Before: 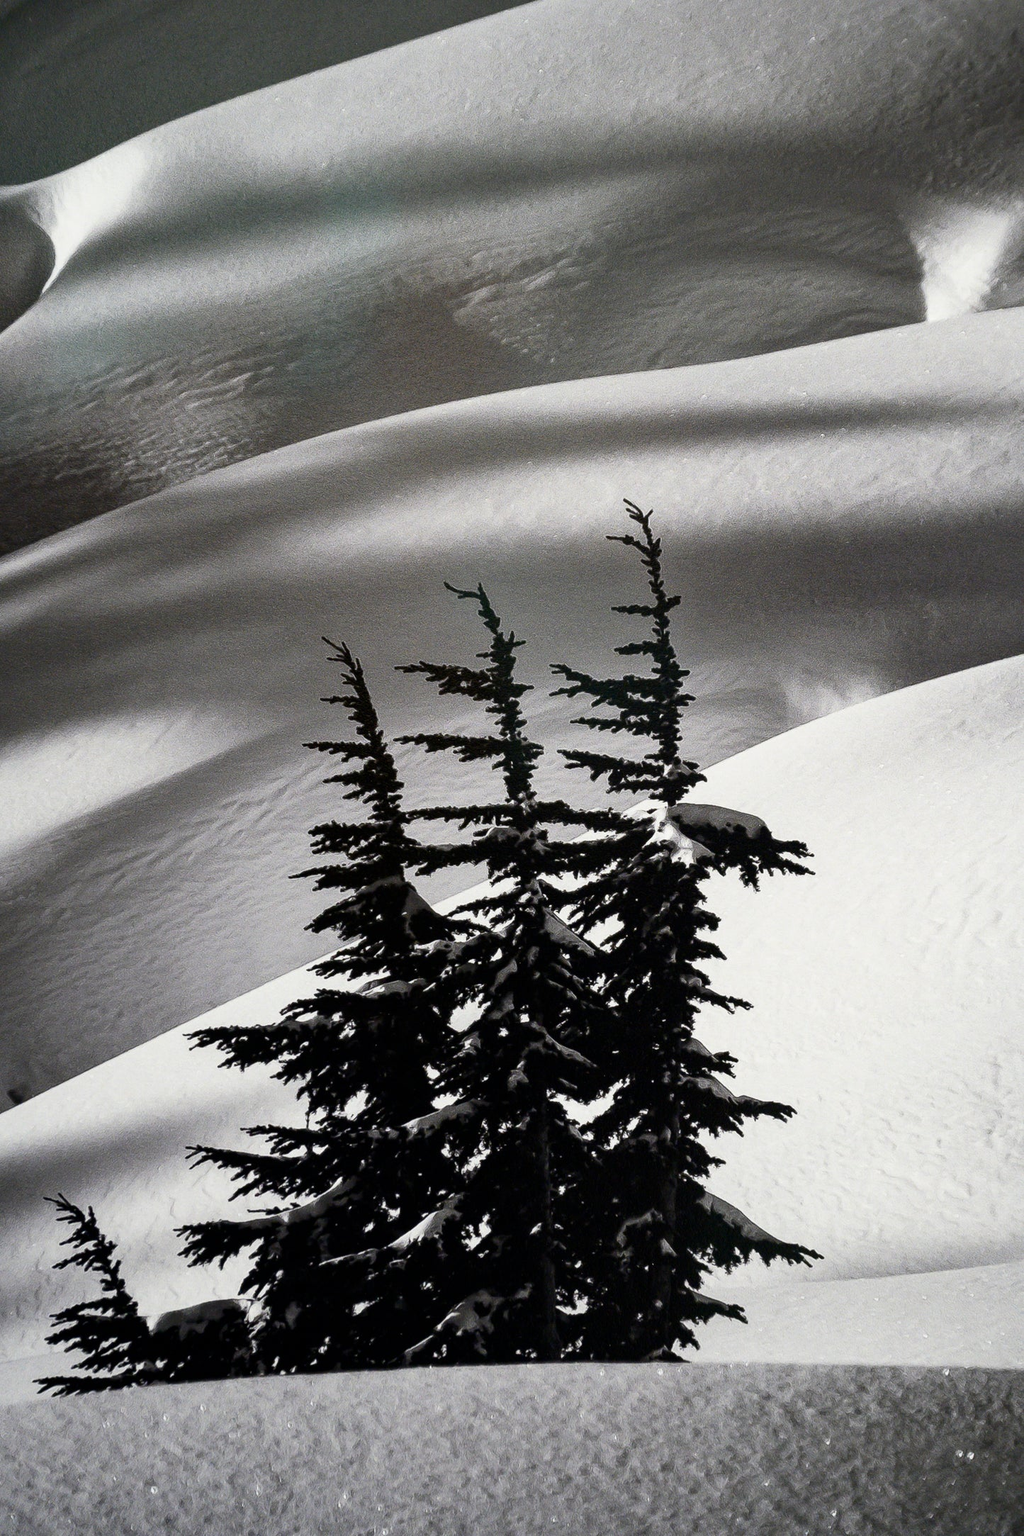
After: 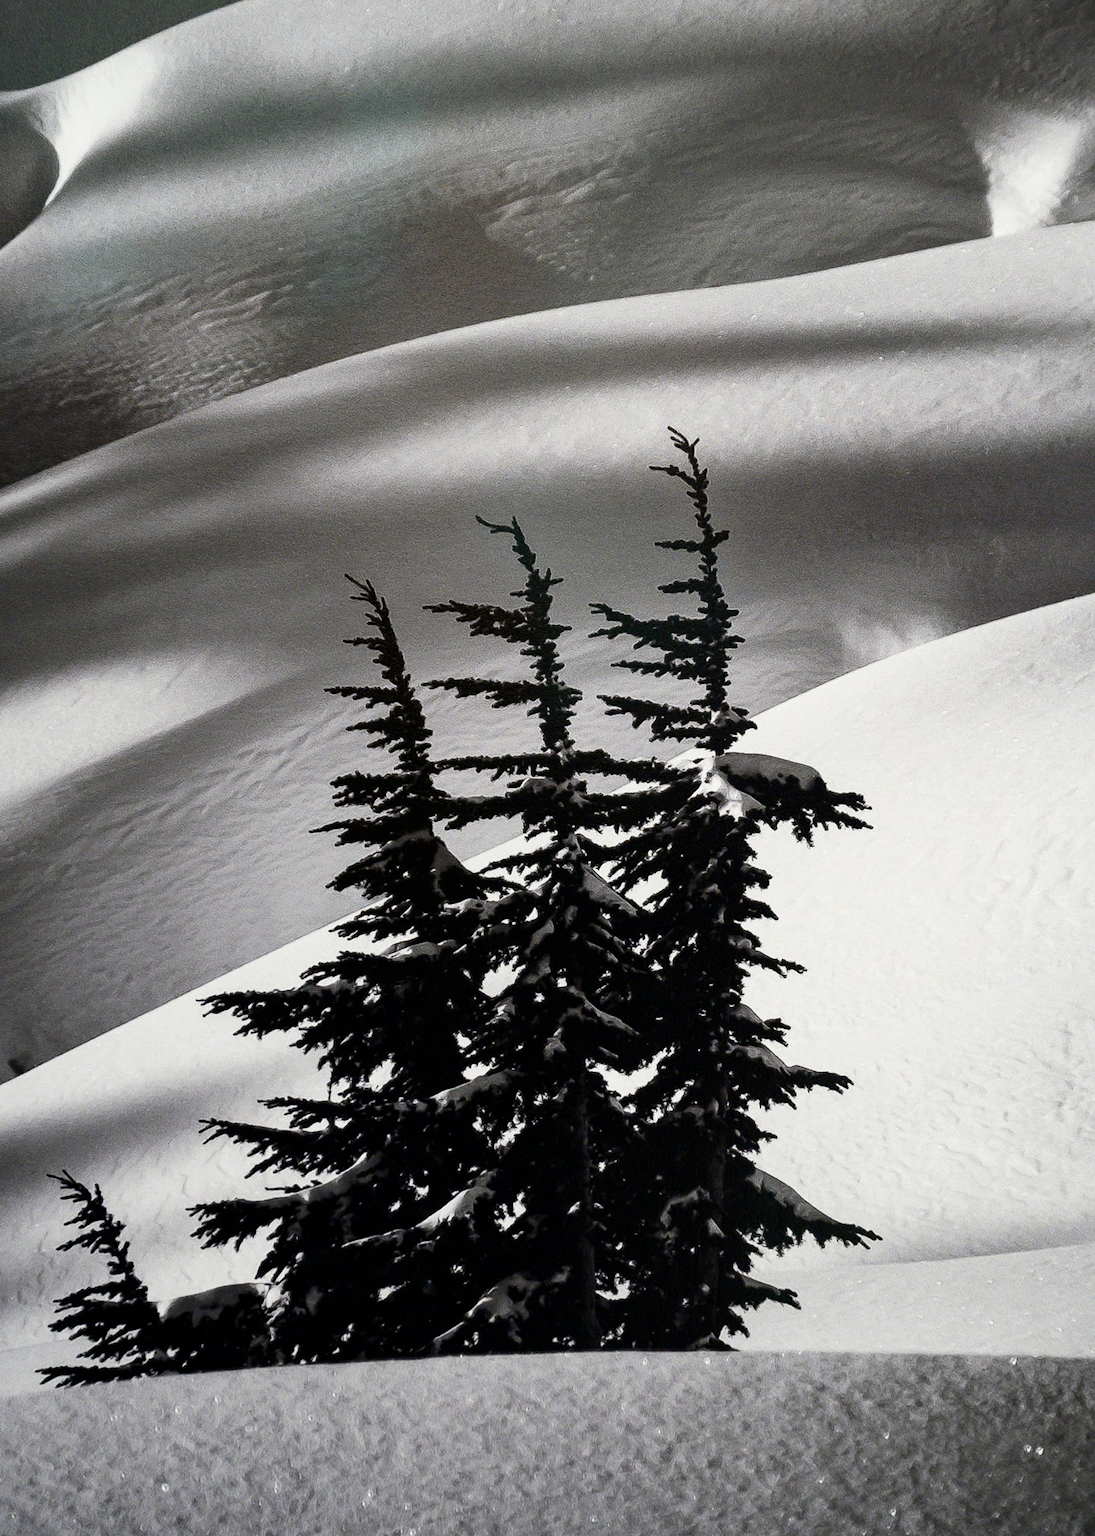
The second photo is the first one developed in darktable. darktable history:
crop and rotate: top 6.561%
